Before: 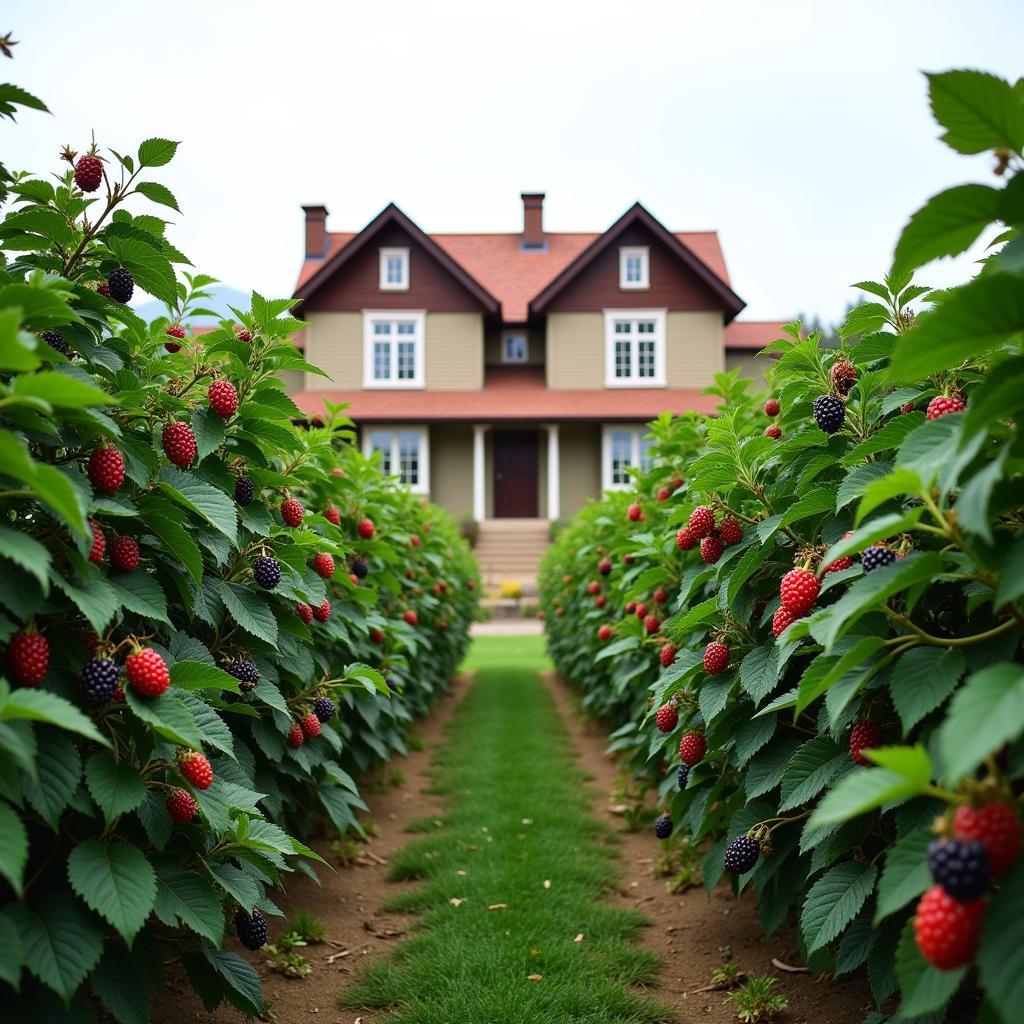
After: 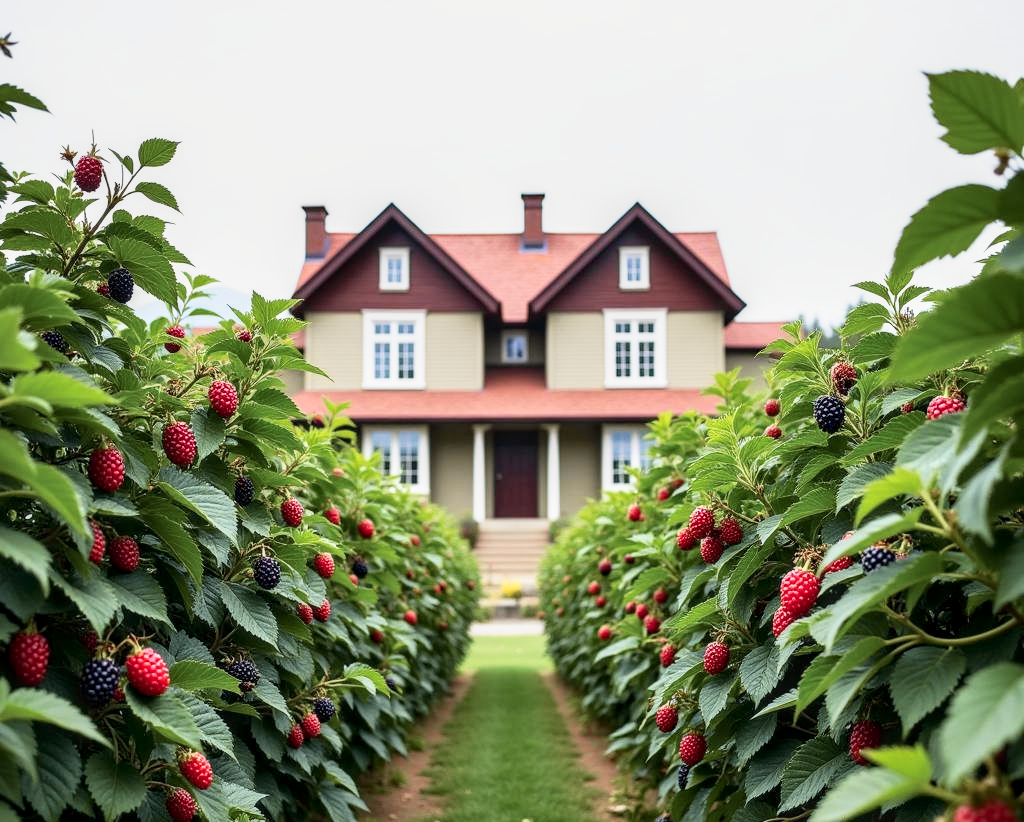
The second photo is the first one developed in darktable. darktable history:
local contrast: detail 130%
crop: bottom 19.672%
base curve: curves: ch0 [(0, 0) (0.088, 0.125) (0.176, 0.251) (0.354, 0.501) (0.613, 0.749) (1, 0.877)], preserve colors none
tone curve: curves: ch0 [(0, 0.012) (0.056, 0.046) (0.218, 0.213) (0.606, 0.62) (0.82, 0.846) (1, 1)]; ch1 [(0, 0) (0.226, 0.261) (0.403, 0.437) (0.469, 0.472) (0.495, 0.499) (0.514, 0.504) (0.545, 0.555) (0.59, 0.598) (0.714, 0.733) (1, 1)]; ch2 [(0, 0) (0.269, 0.299) (0.459, 0.45) (0.498, 0.499) (0.523, 0.512) (0.568, 0.558) (0.634, 0.617) (0.702, 0.662) (0.781, 0.775) (1, 1)], color space Lab, independent channels, preserve colors none
